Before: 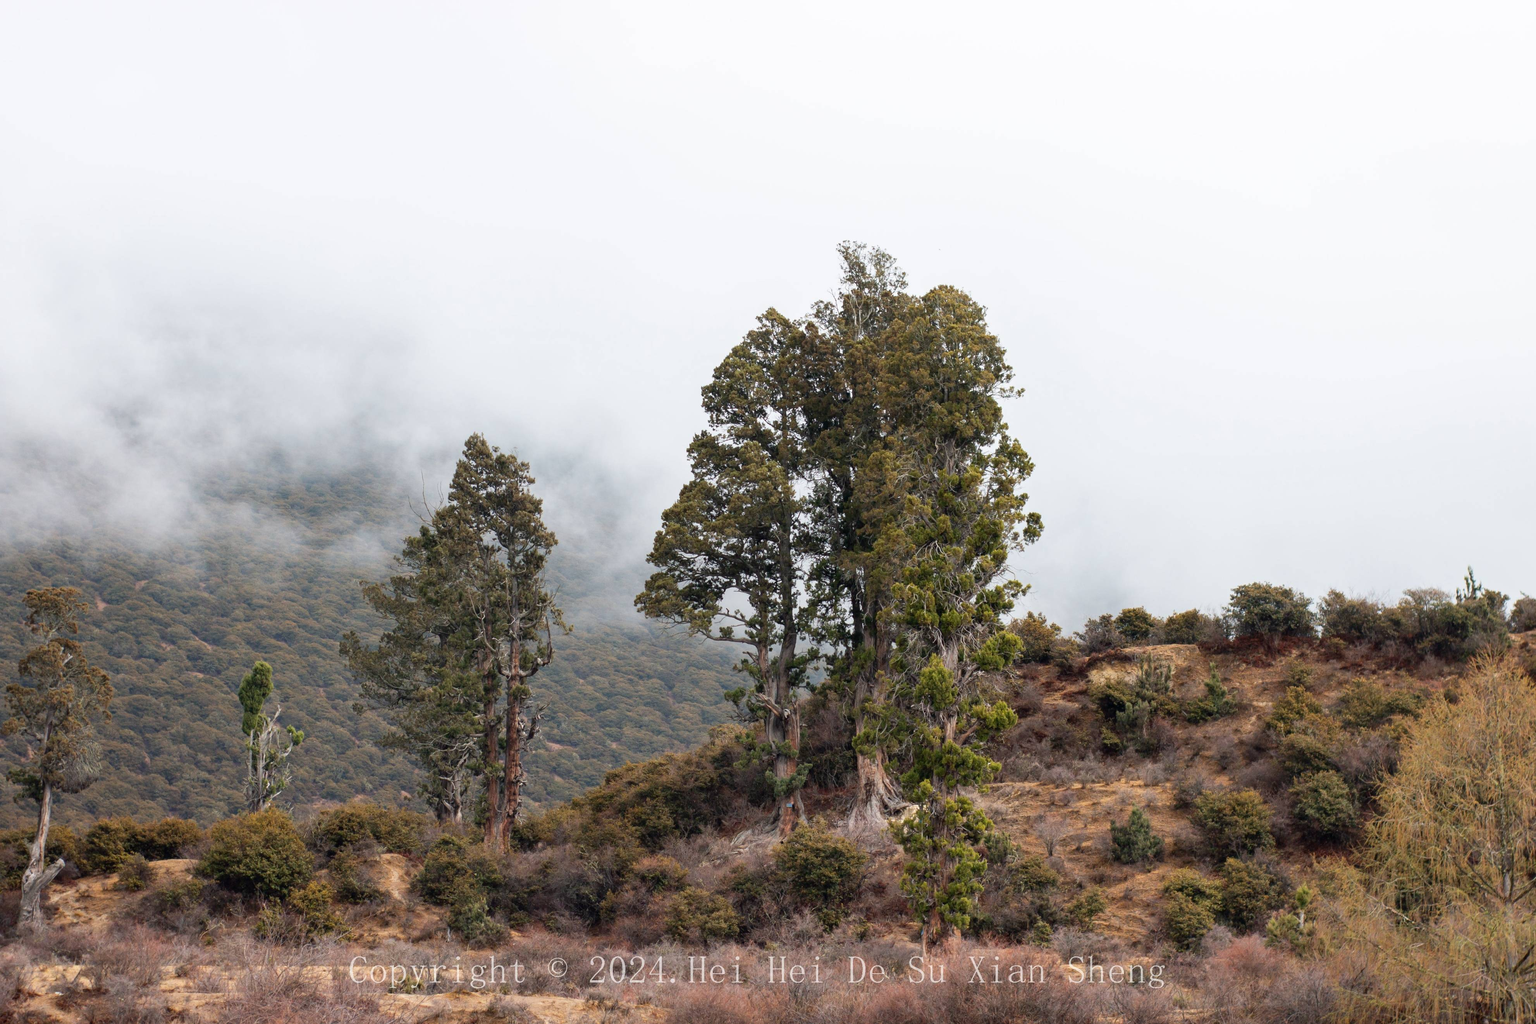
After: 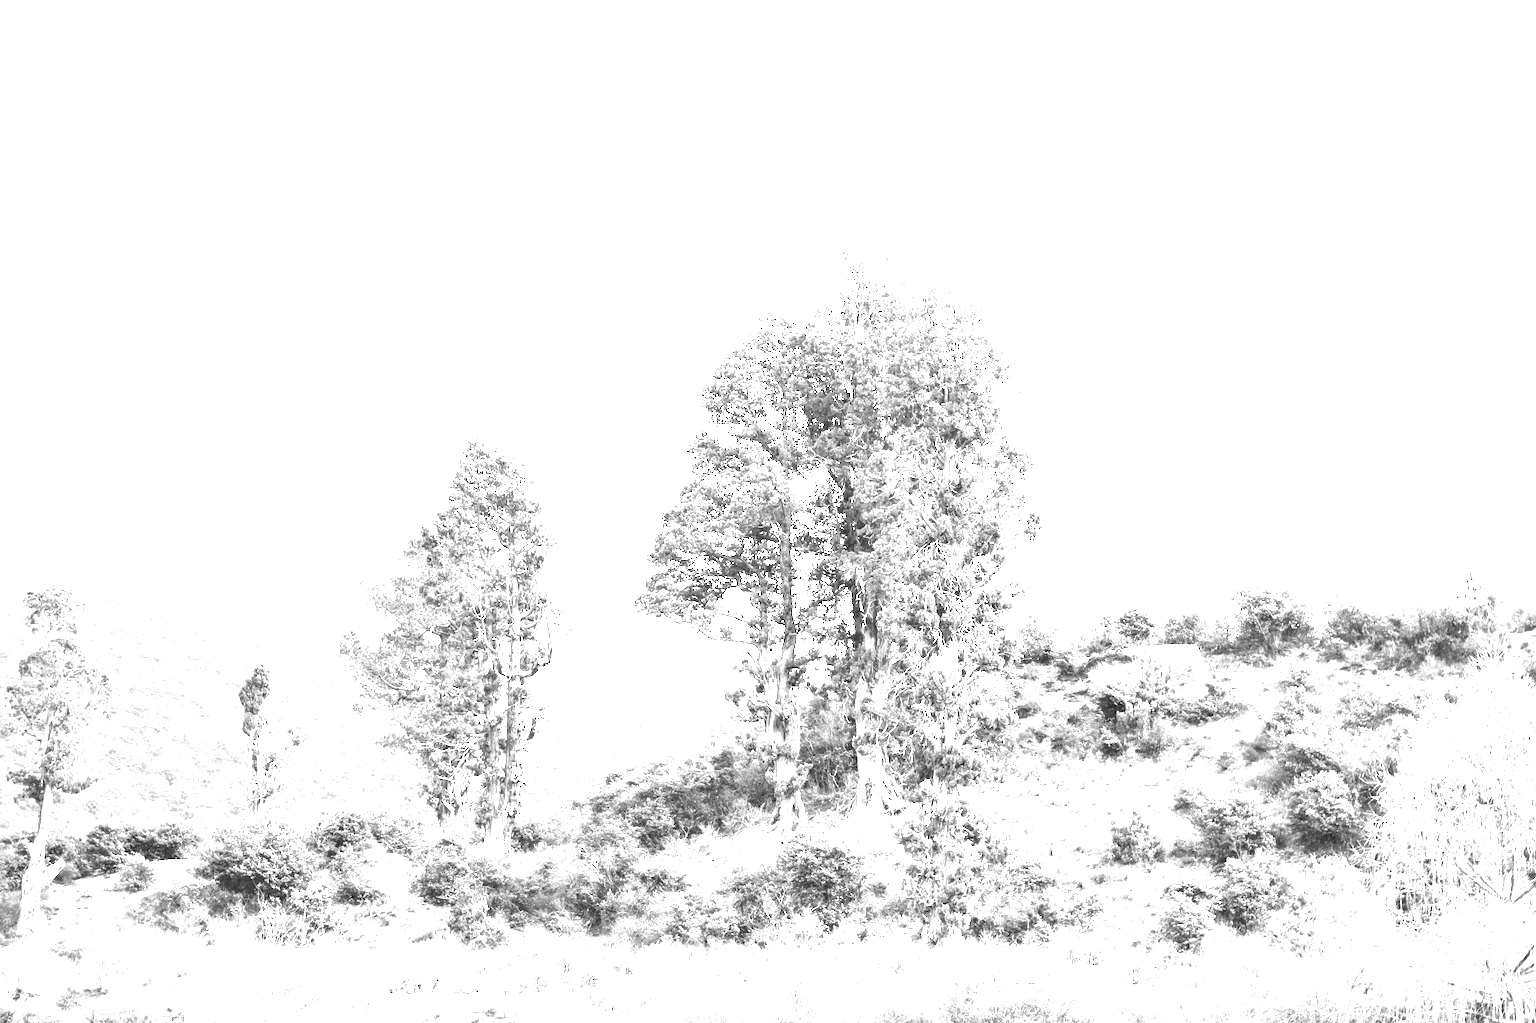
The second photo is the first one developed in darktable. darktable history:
color calibration: output gray [0.253, 0.26, 0.487, 0], gray › normalize channels true, illuminant same as pipeline (D50), adaptation XYZ, x 0.346, y 0.359, gamut compression 0
exposure: black level correction 0, exposure 4 EV, compensate exposure bias true, compensate highlight preservation false
